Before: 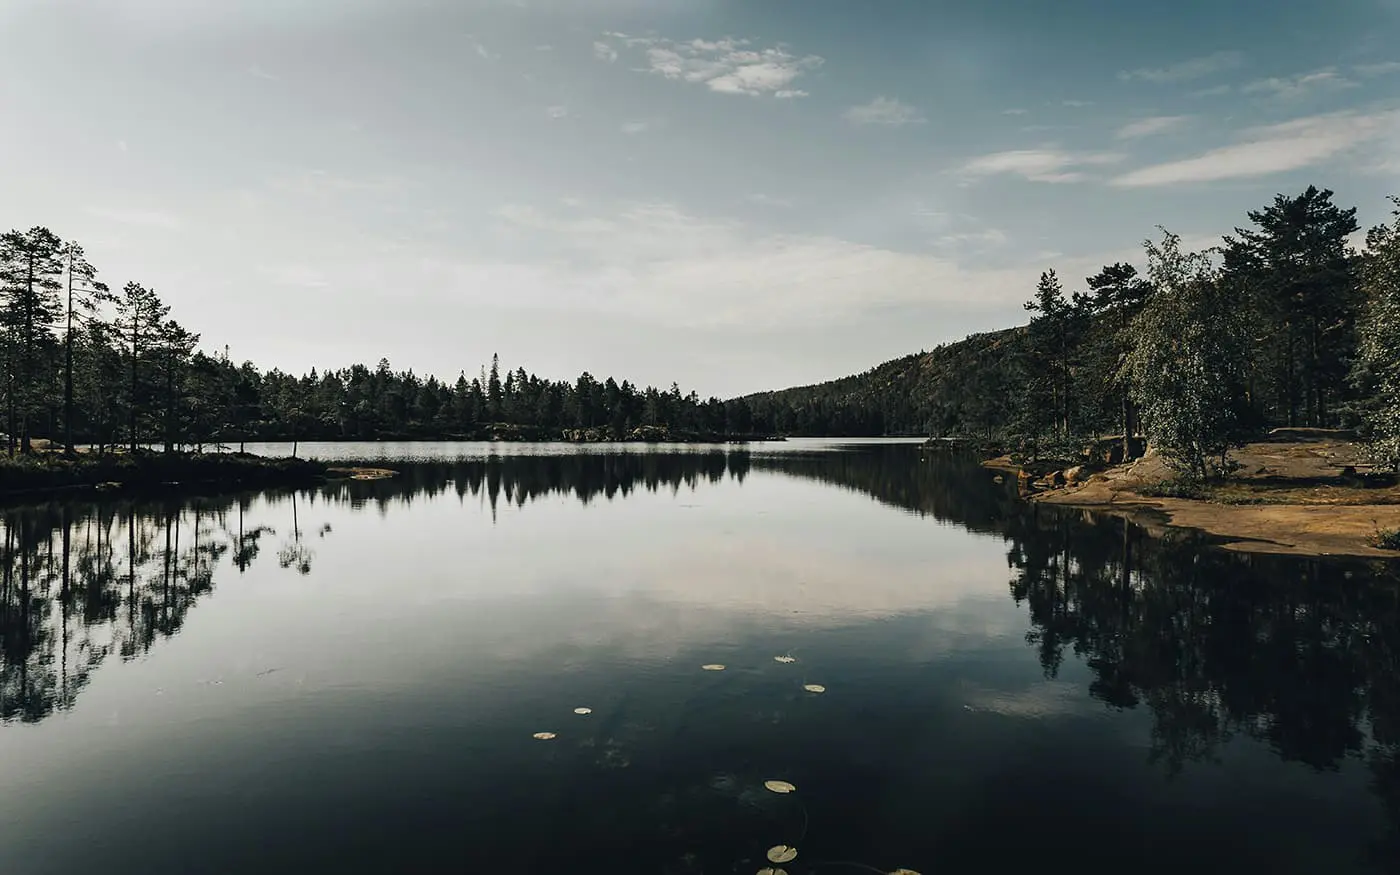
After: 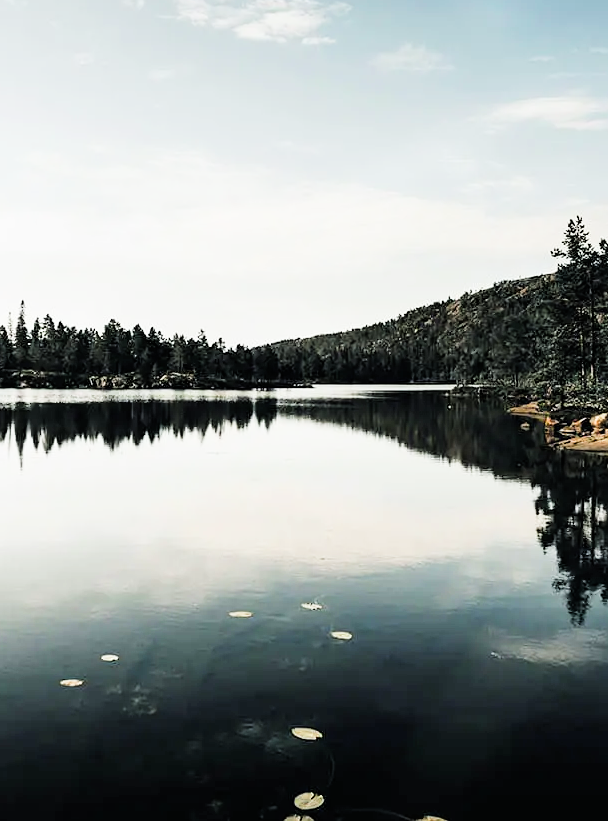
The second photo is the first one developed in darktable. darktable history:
crop: left 33.833%, top 6.084%, right 22.737%
filmic rgb: black relative exposure -5.06 EV, white relative exposure 3.97 EV, hardness 2.9, contrast 1.299, highlights saturation mix -29.91%
exposure: black level correction 0, exposure 1.467 EV, compensate highlight preservation false
